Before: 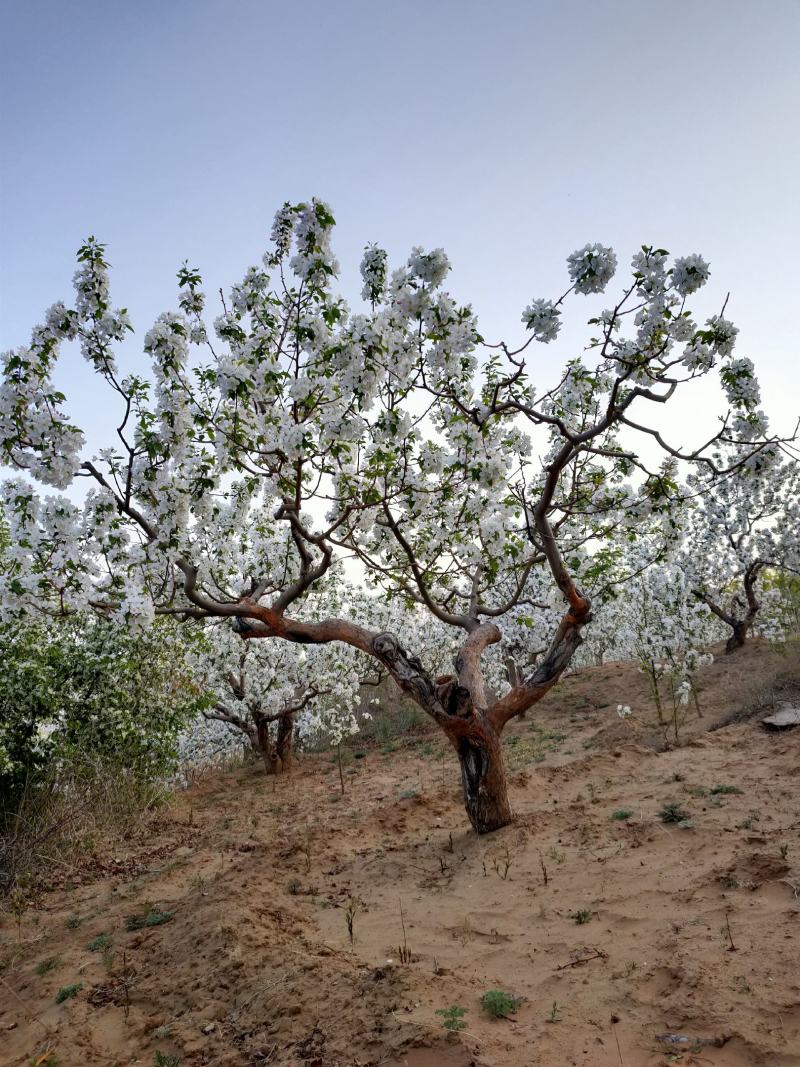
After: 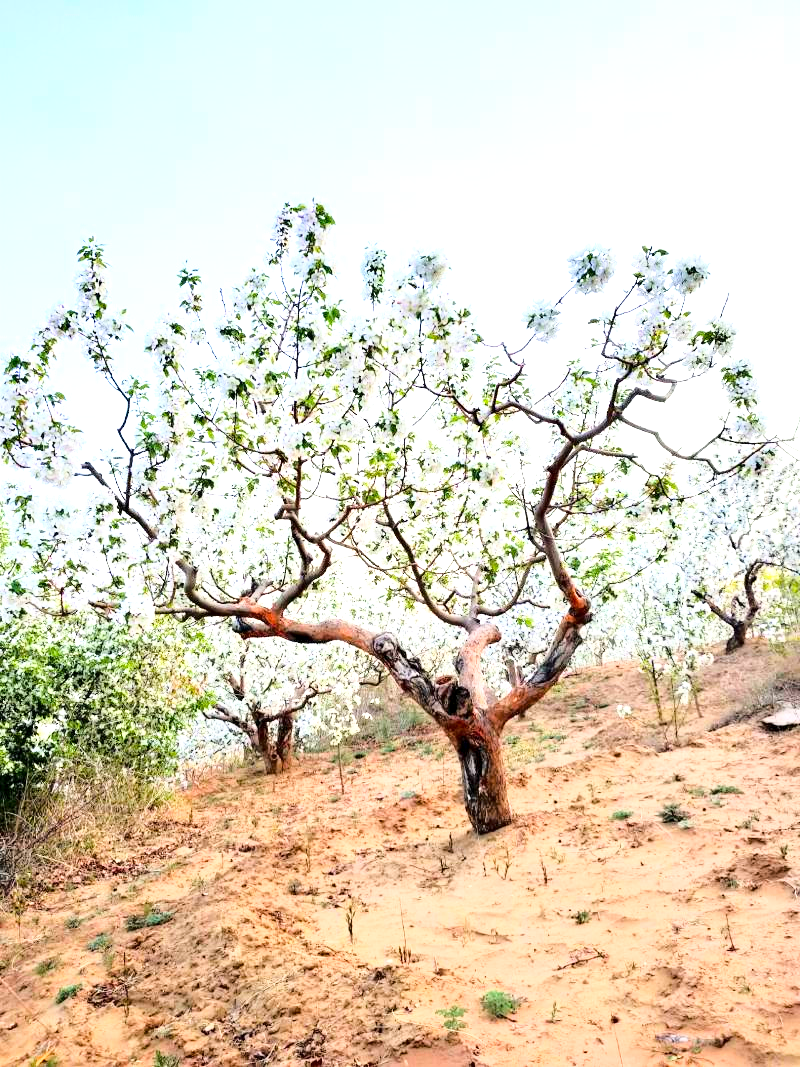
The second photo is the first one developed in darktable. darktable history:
base curve: curves: ch0 [(0, 0) (0.028, 0.03) (0.121, 0.232) (0.46, 0.748) (0.859, 0.968) (1, 1)], exposure shift 0.569
exposure: black level correction 0.001, exposure 1.643 EV, compensate highlight preservation false
